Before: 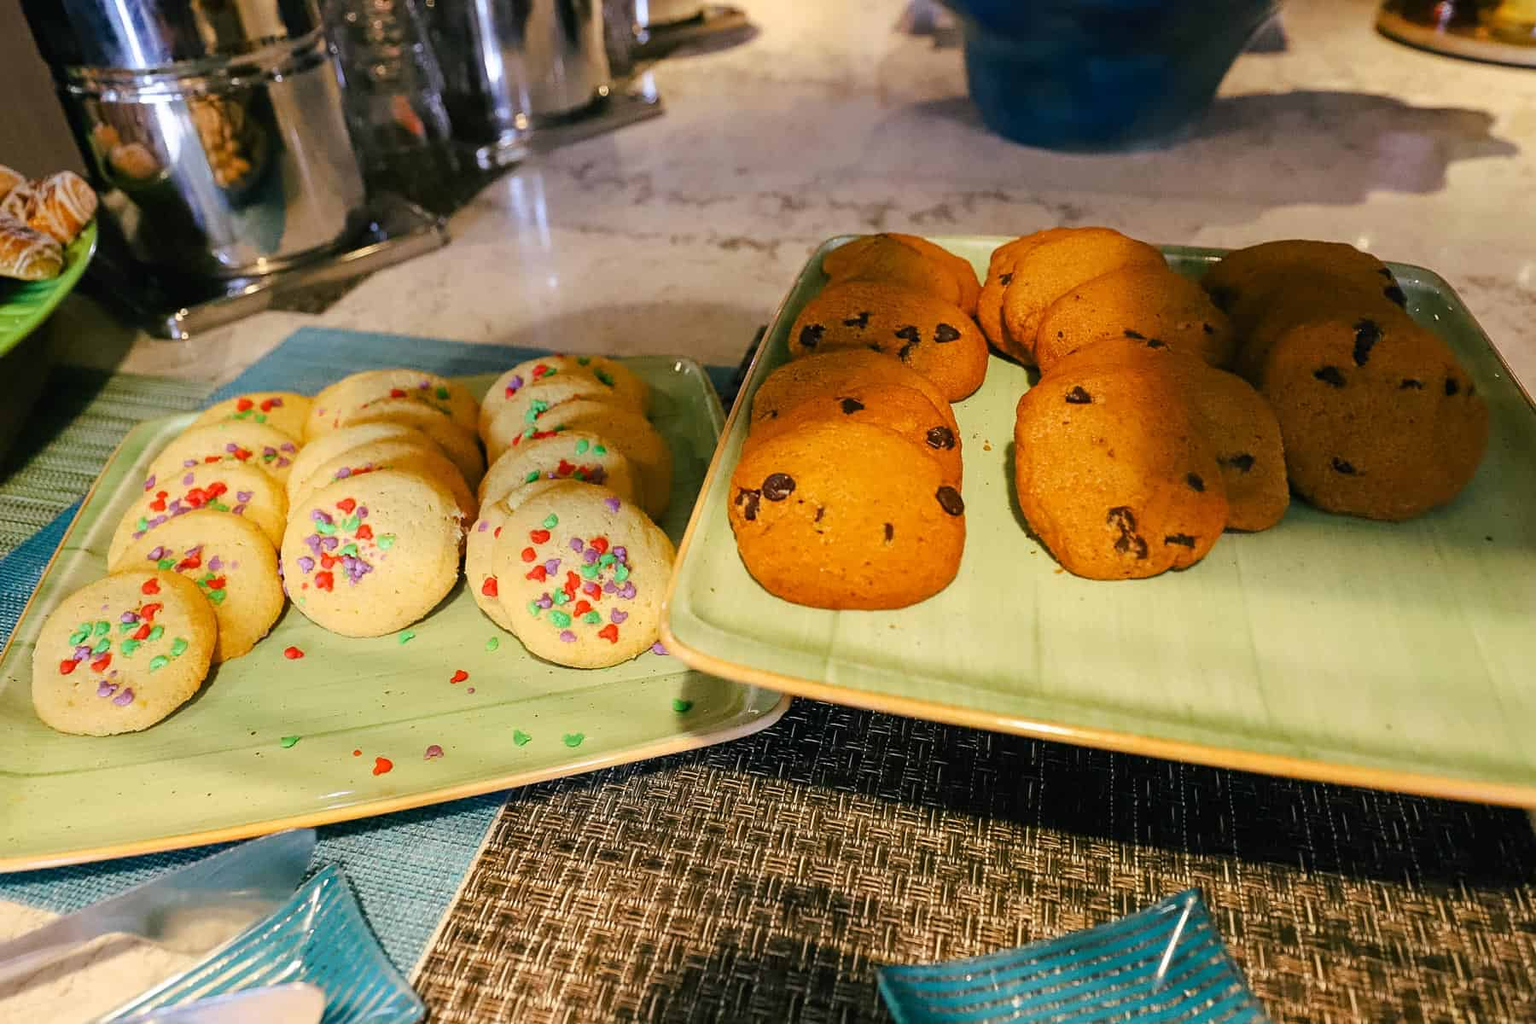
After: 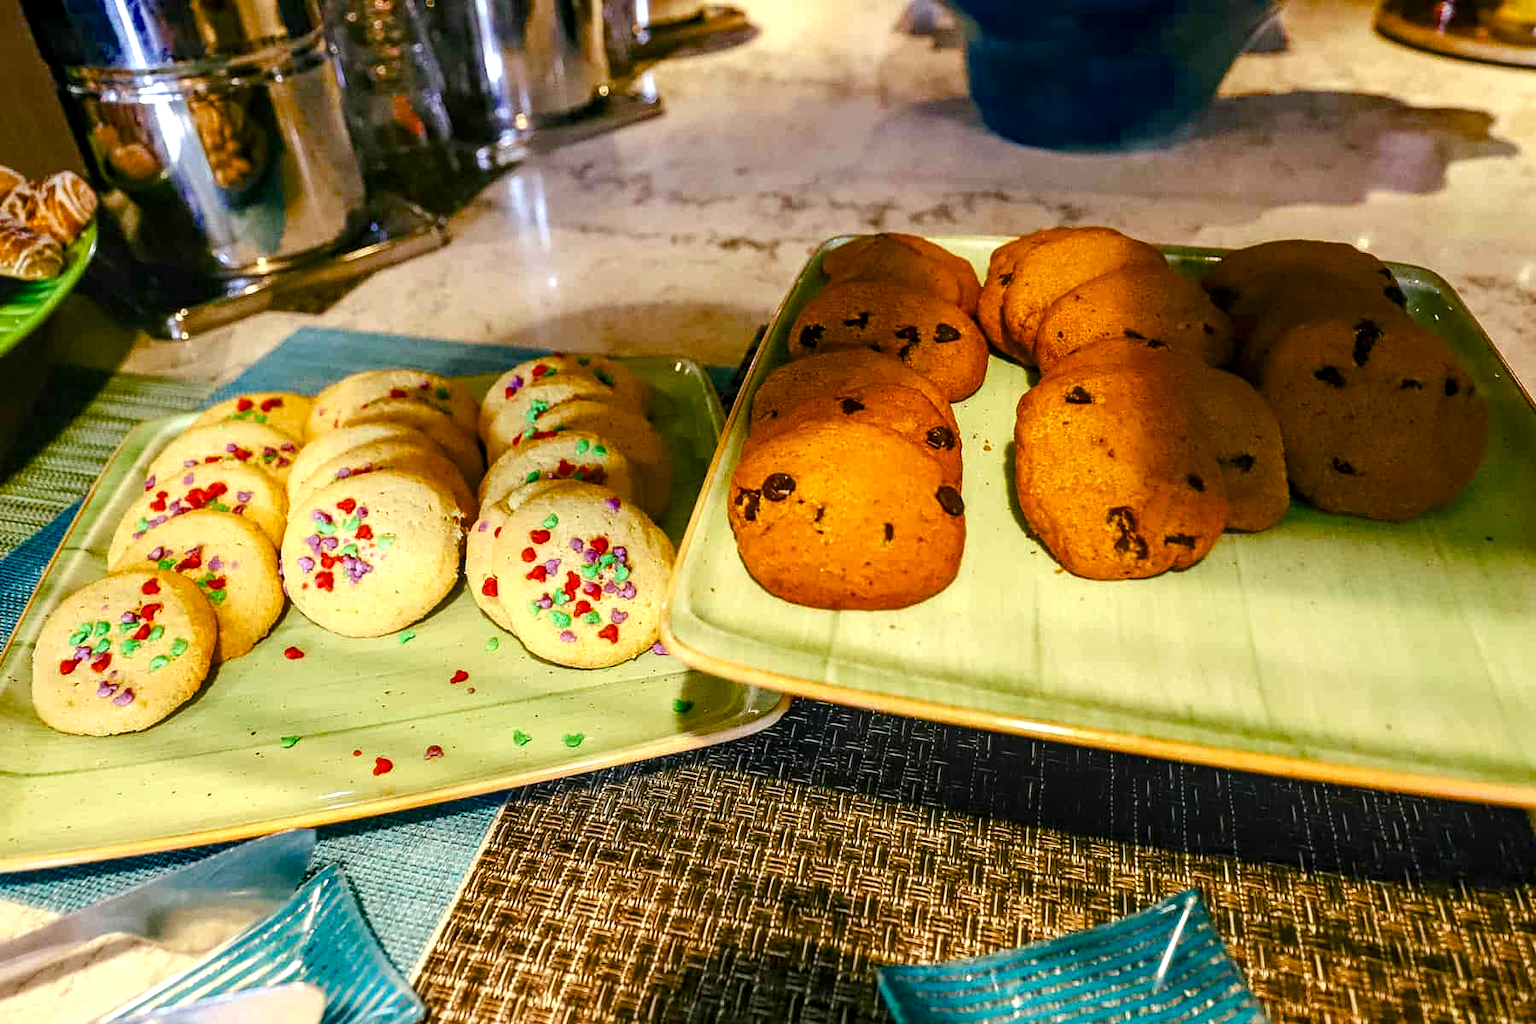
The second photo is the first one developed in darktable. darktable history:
color balance rgb: linear chroma grading › global chroma 0.631%, perceptual saturation grading › global saturation 20%, perceptual saturation grading › highlights -24.962%, perceptual saturation grading › shadows 49.933%, perceptual brilliance grading › global brilliance 17.637%, saturation formula JzAzBz (2021)
local contrast: detail 130%
color correction: highlights a* -2.63, highlights b* 2.47
